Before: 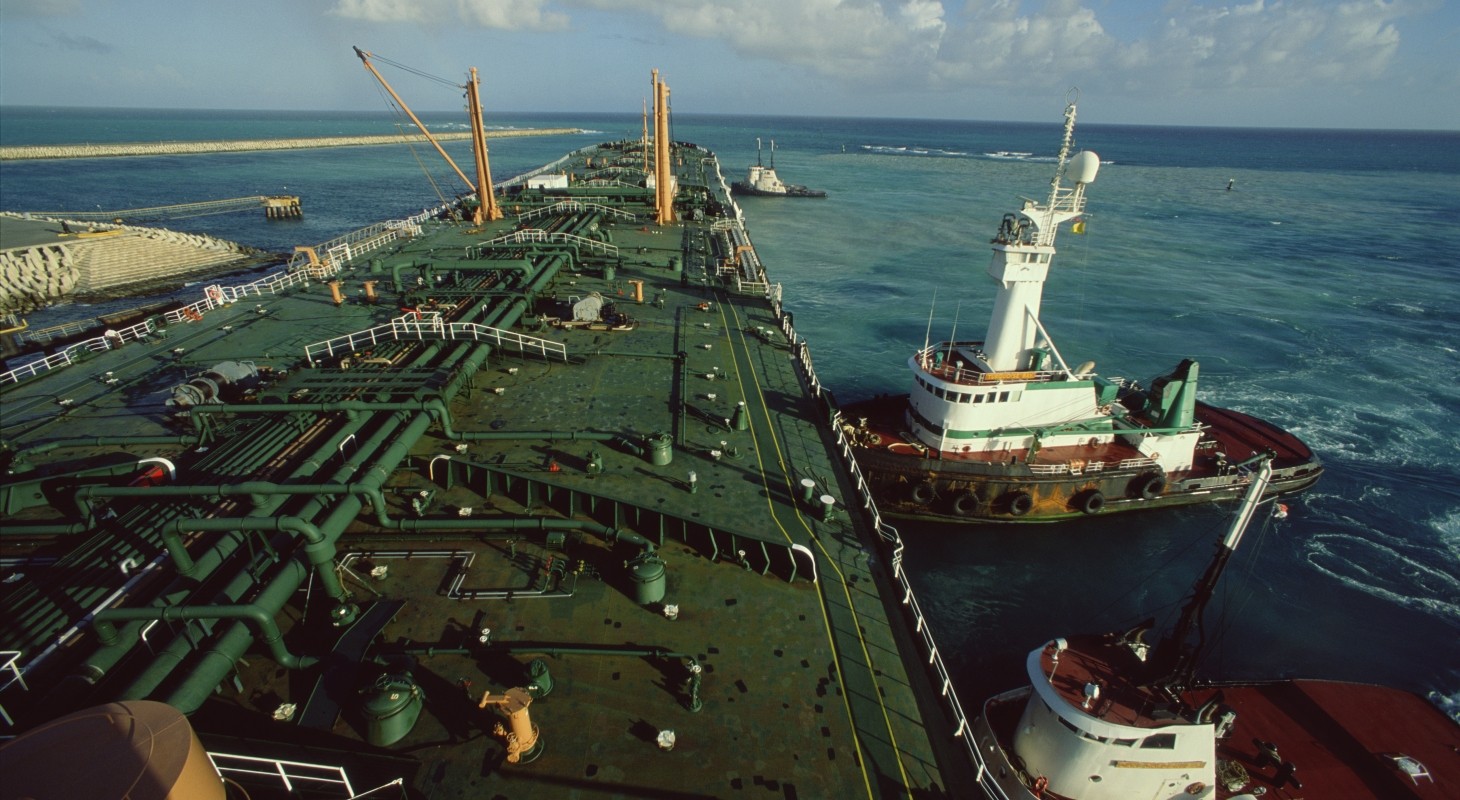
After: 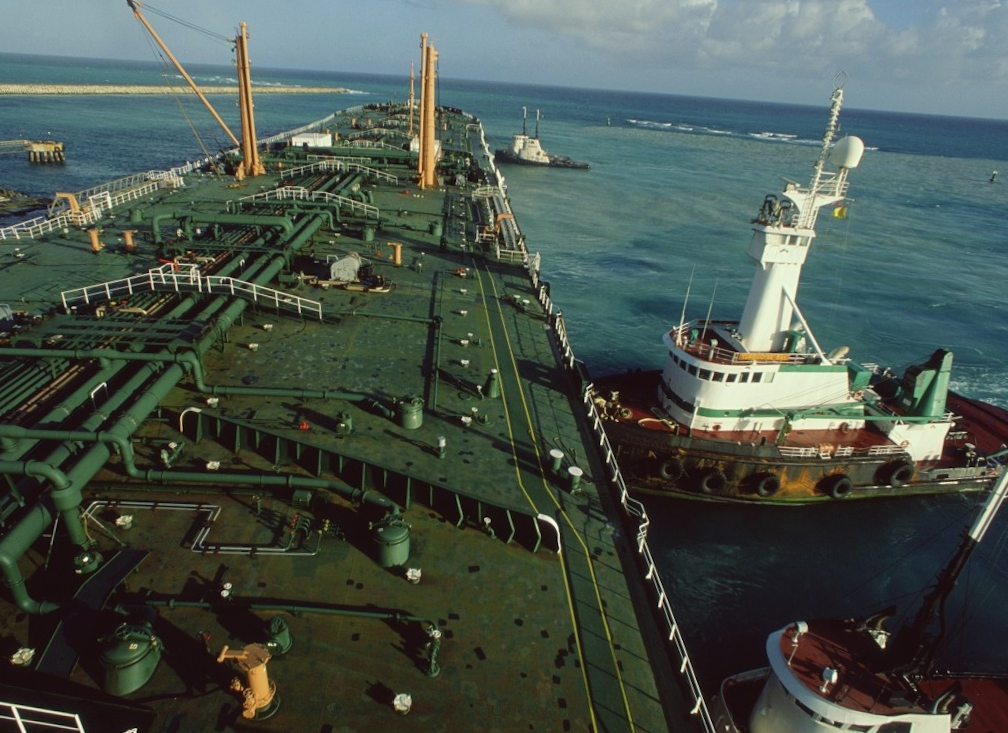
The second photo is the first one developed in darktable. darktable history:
crop and rotate: angle -2.84°, left 13.985%, top 0.037%, right 10.759%, bottom 0.026%
